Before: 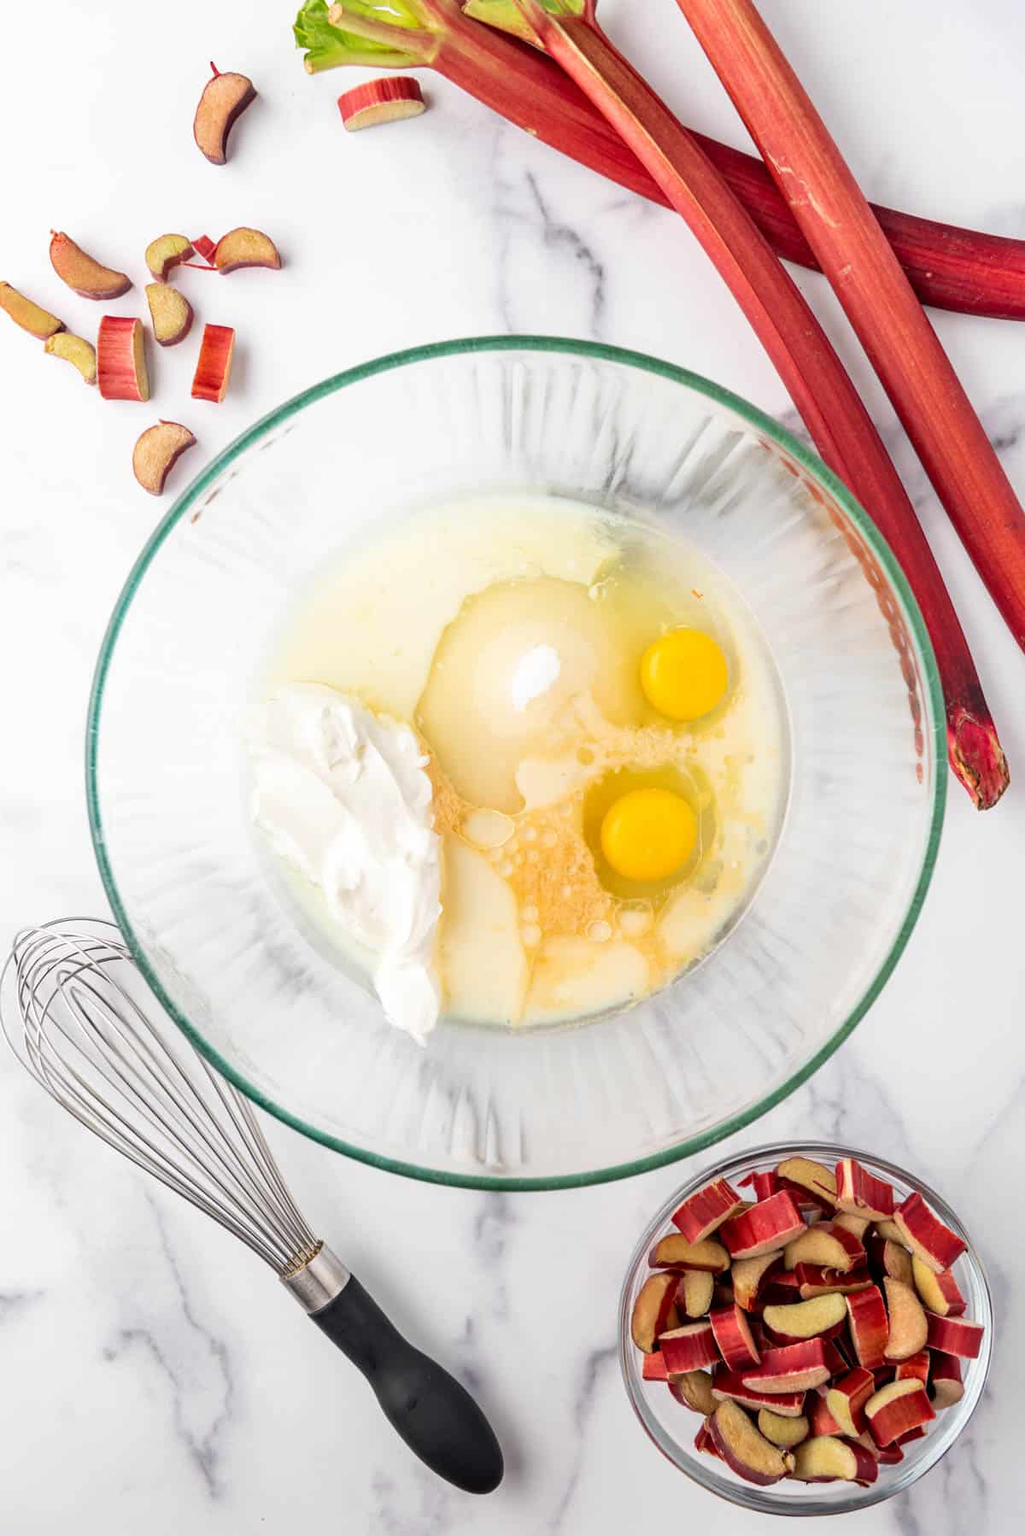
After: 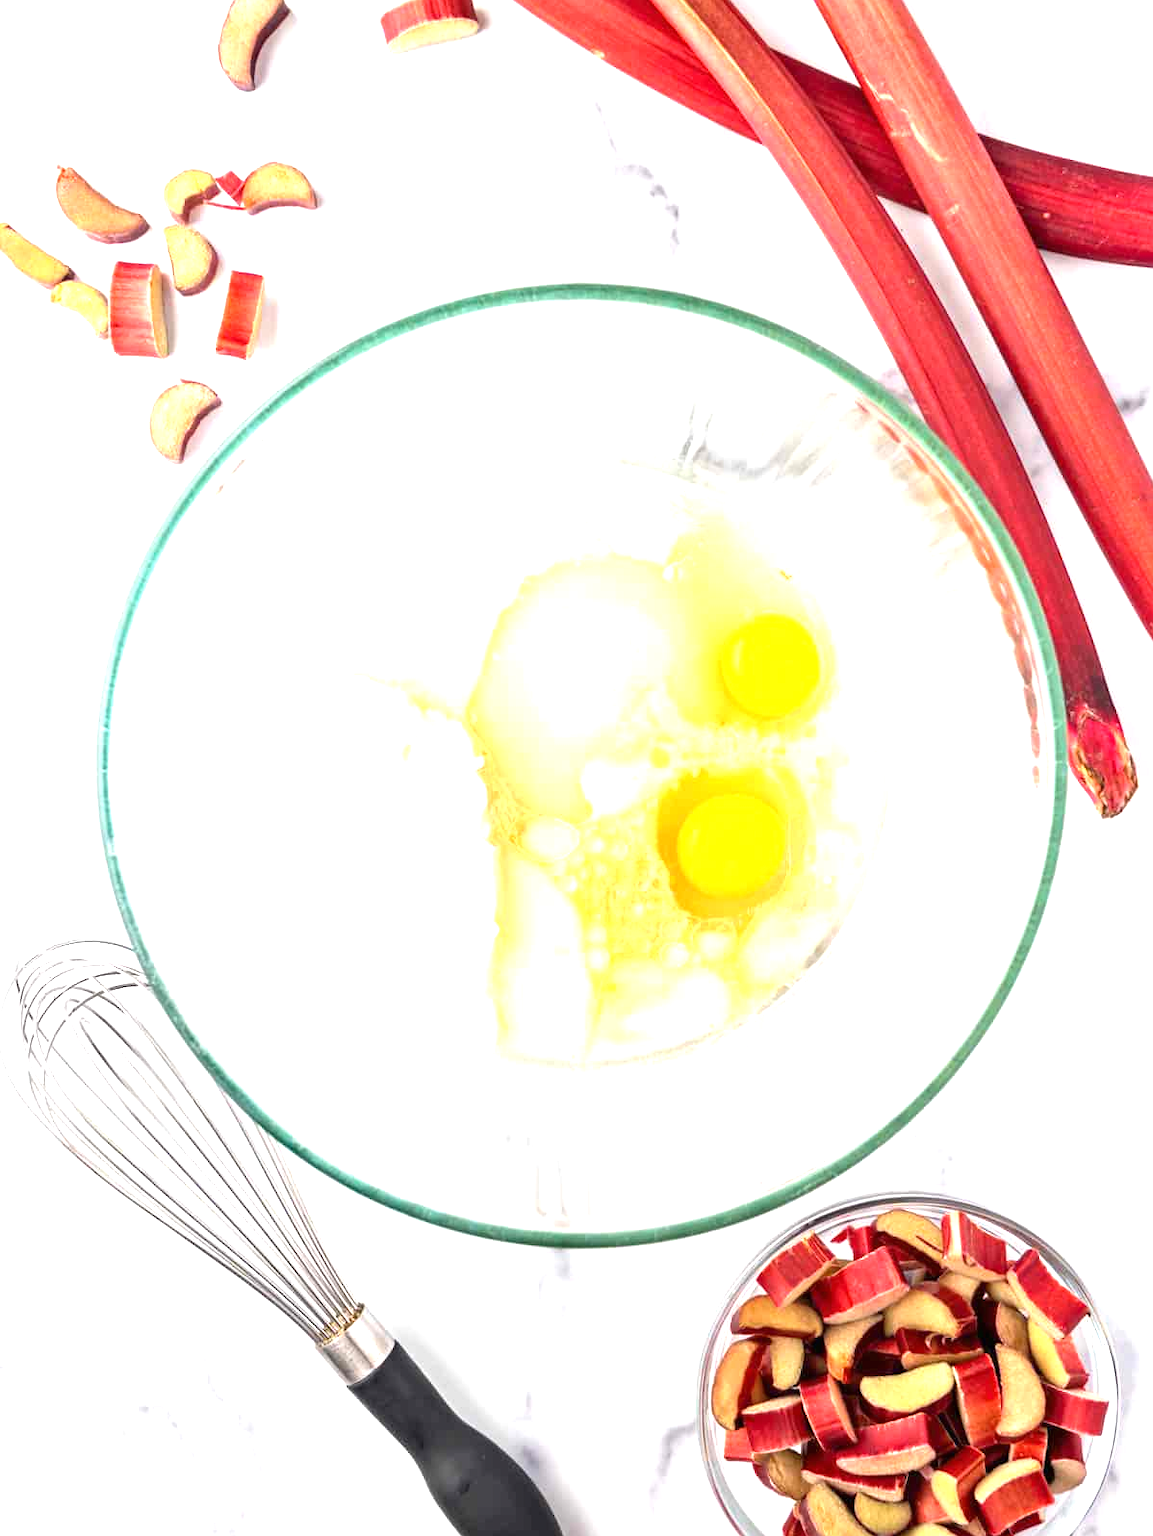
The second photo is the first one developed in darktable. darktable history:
exposure: black level correction 0, exposure 1.097 EV, compensate exposure bias true, compensate highlight preservation false
crop and rotate: top 5.555%, bottom 5.656%
